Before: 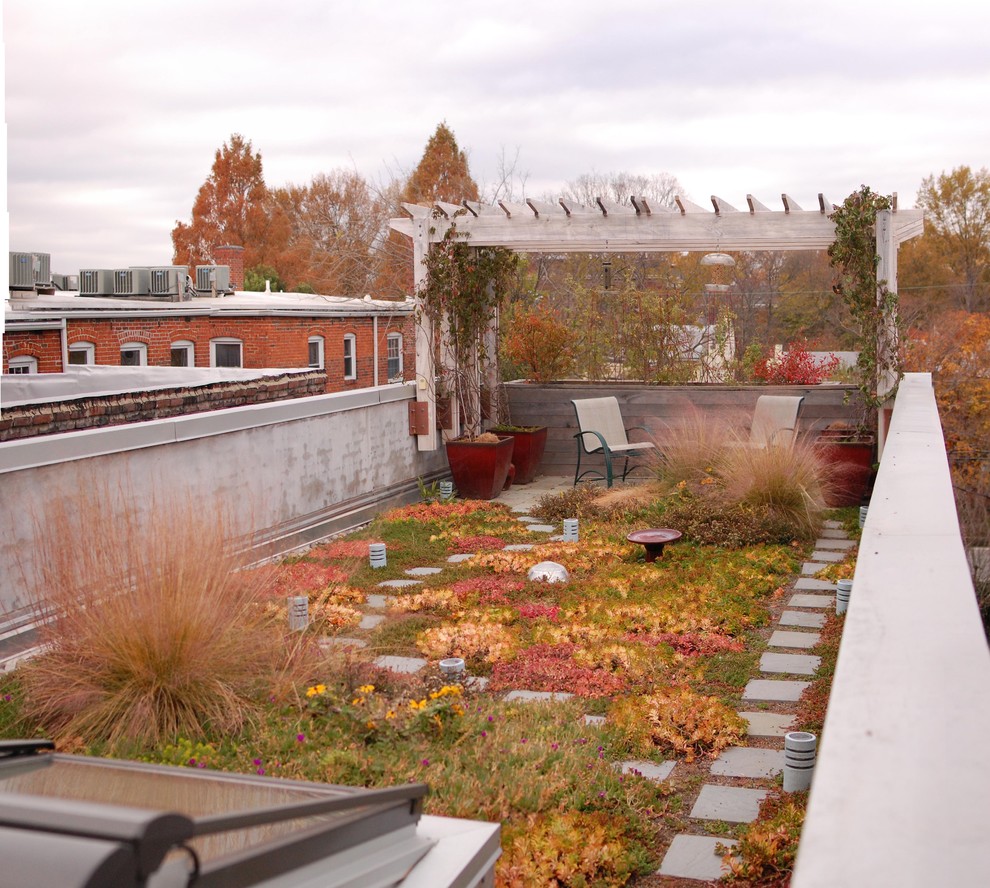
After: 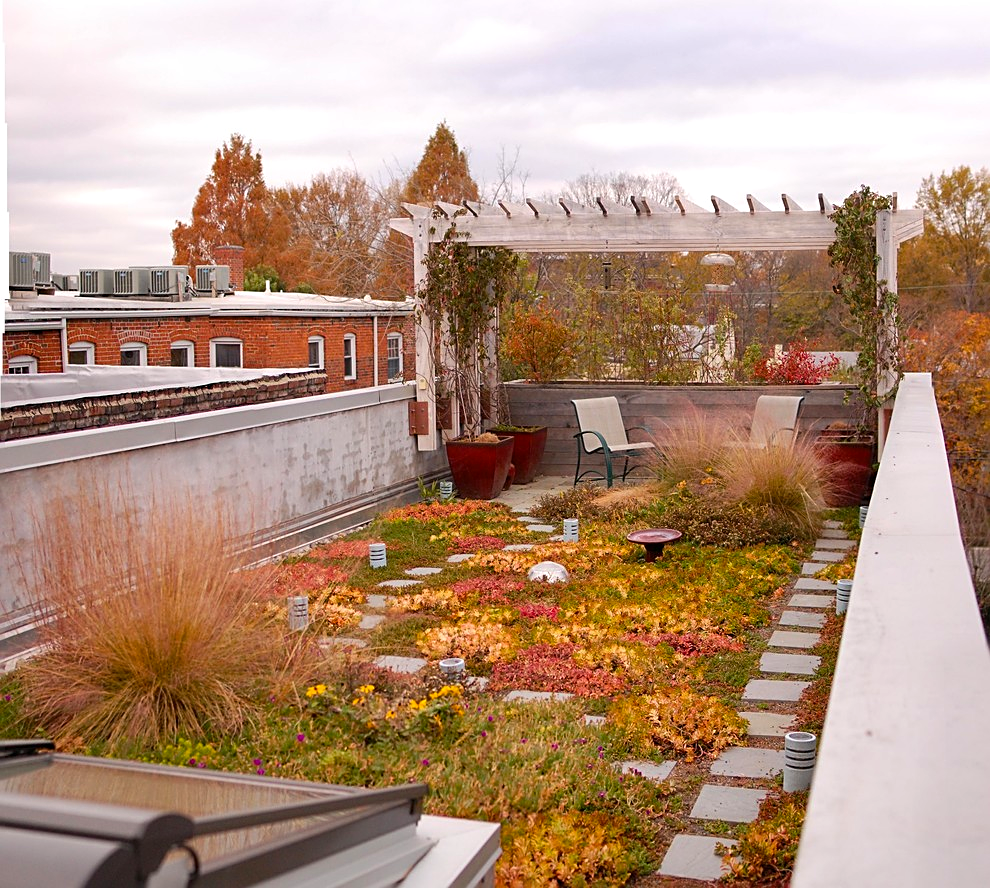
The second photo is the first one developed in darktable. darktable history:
exposure: compensate highlight preservation false
color balance rgb: linear chroma grading › global chroma 15.015%, perceptual saturation grading › global saturation 0.887%, global vibrance 20%
local contrast: mode bilateral grid, contrast 19, coarseness 50, detail 120%, midtone range 0.2
sharpen: on, module defaults
